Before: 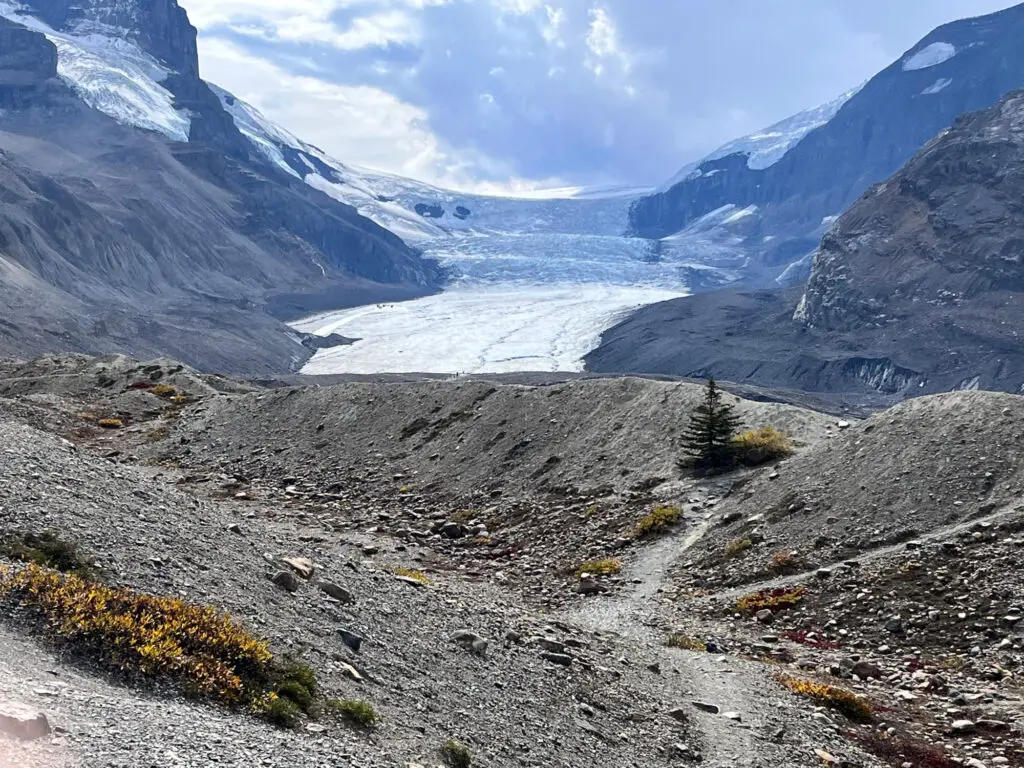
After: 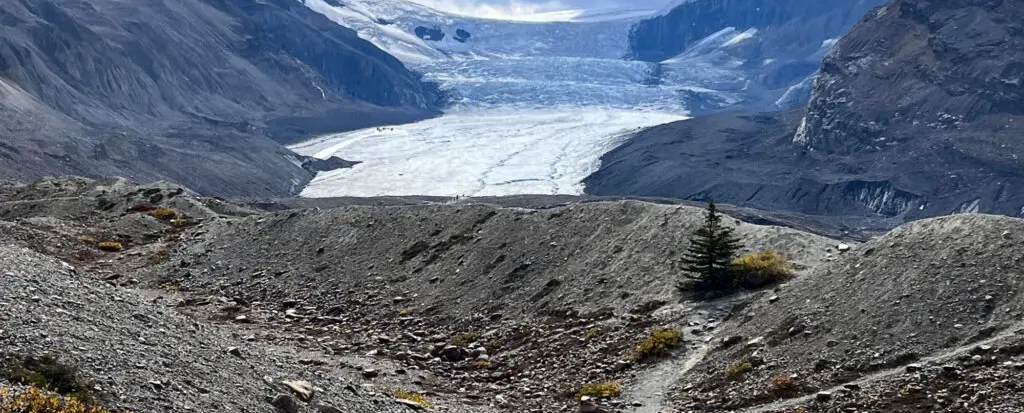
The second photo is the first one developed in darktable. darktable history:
crop and rotate: top 23.12%, bottom 23.062%
contrast brightness saturation: brightness -0.093
